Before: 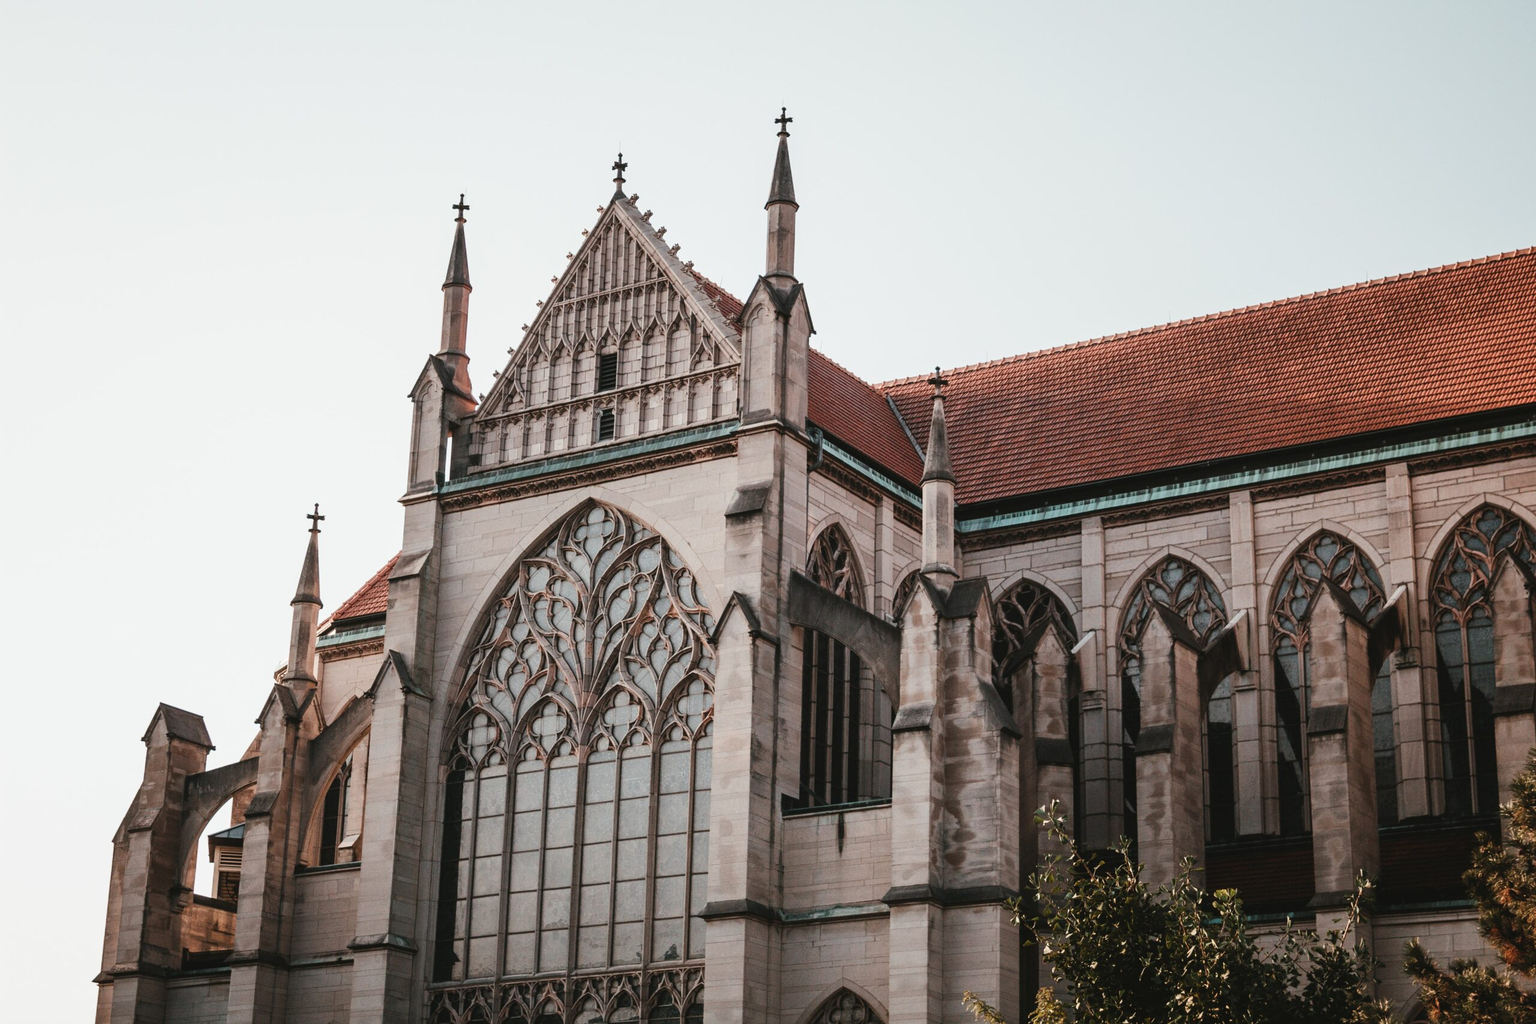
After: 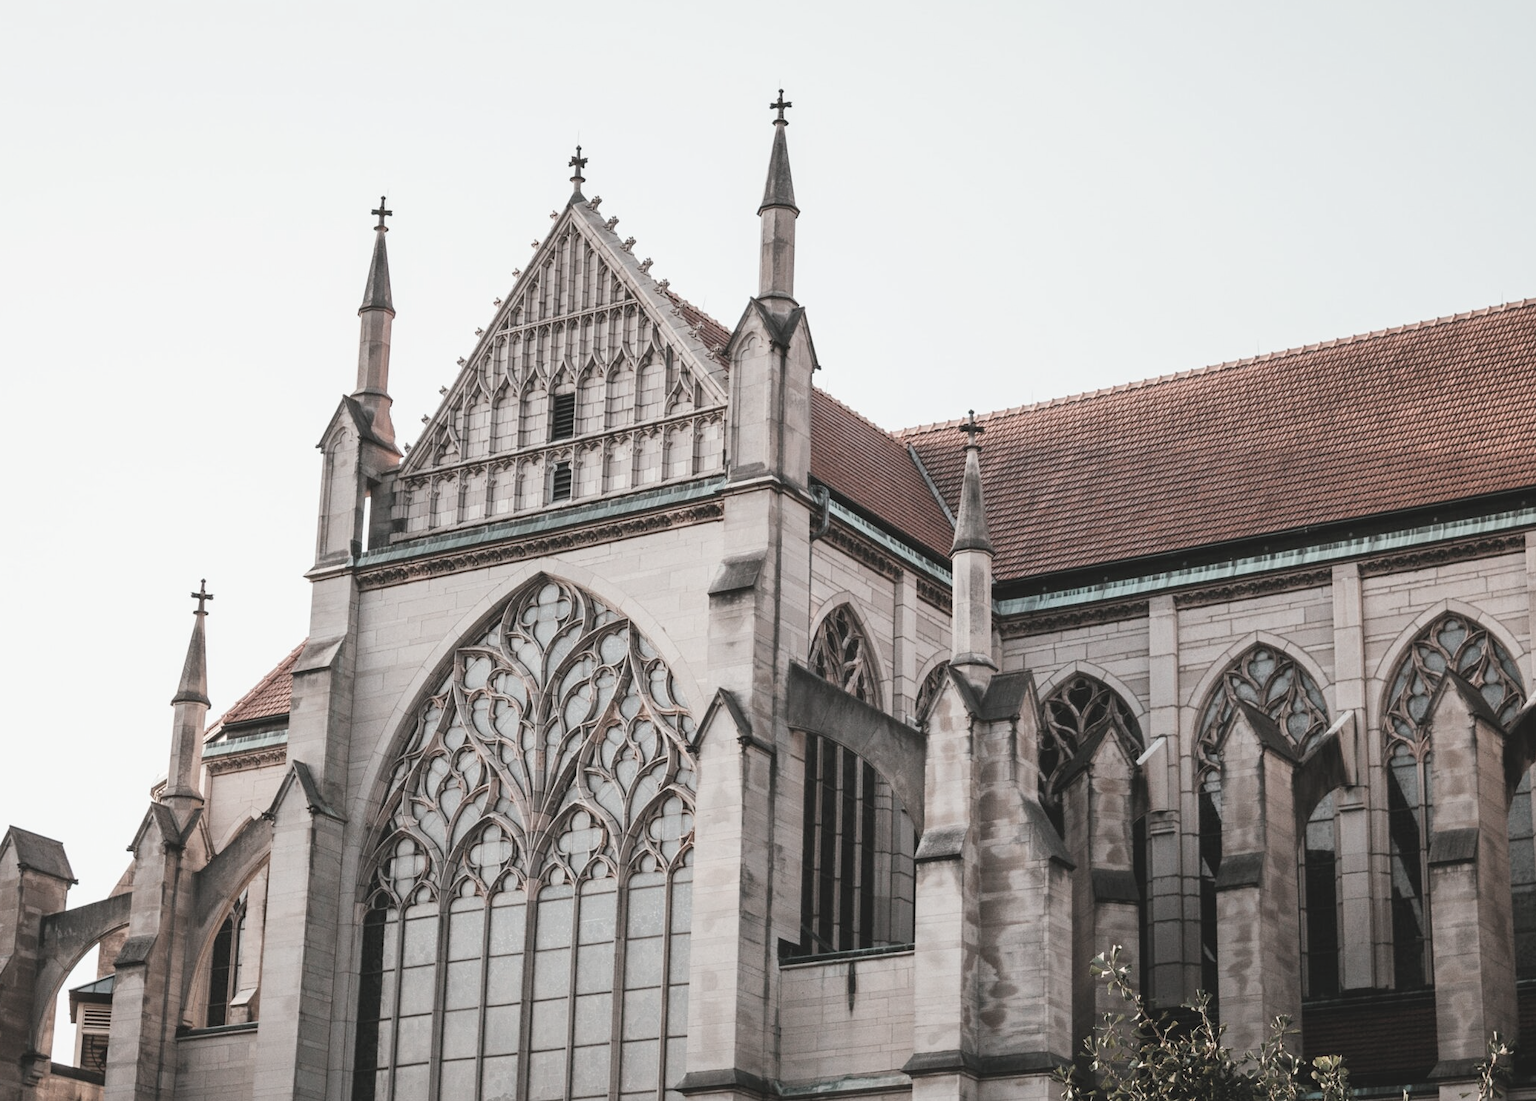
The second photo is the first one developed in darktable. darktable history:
crop: left 9.929%, top 3.475%, right 9.188%, bottom 9.529%
contrast brightness saturation: brightness 0.18, saturation -0.5
